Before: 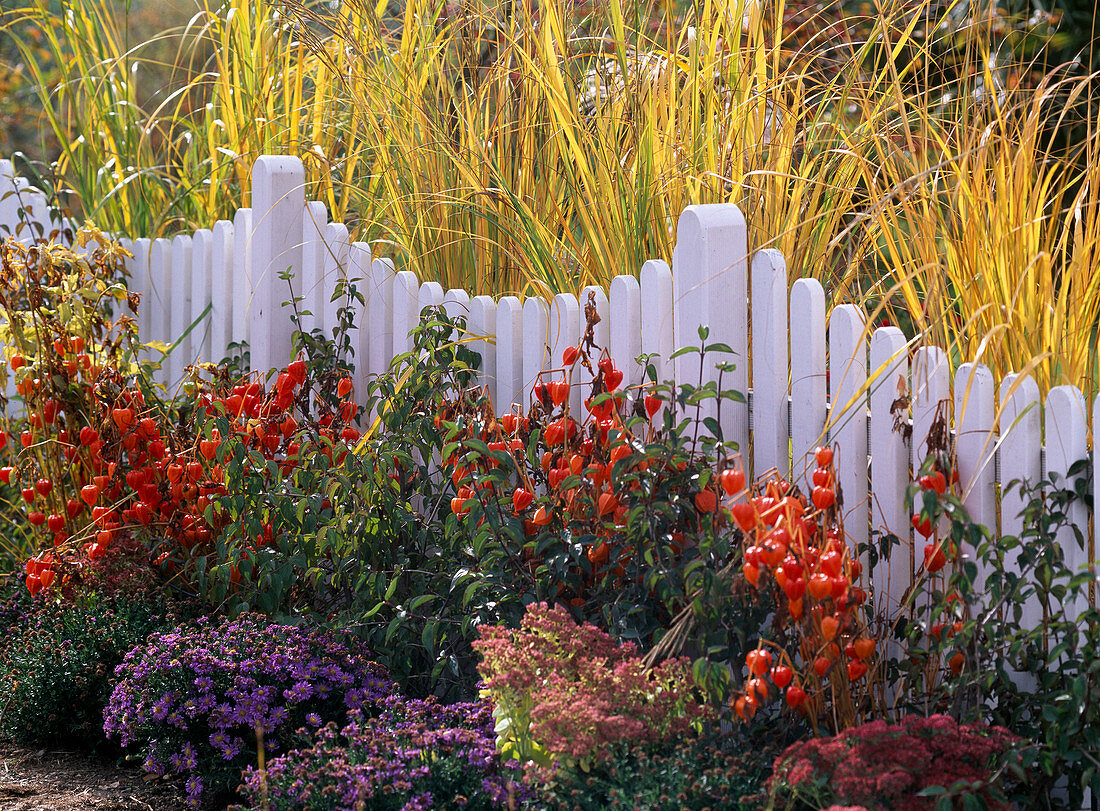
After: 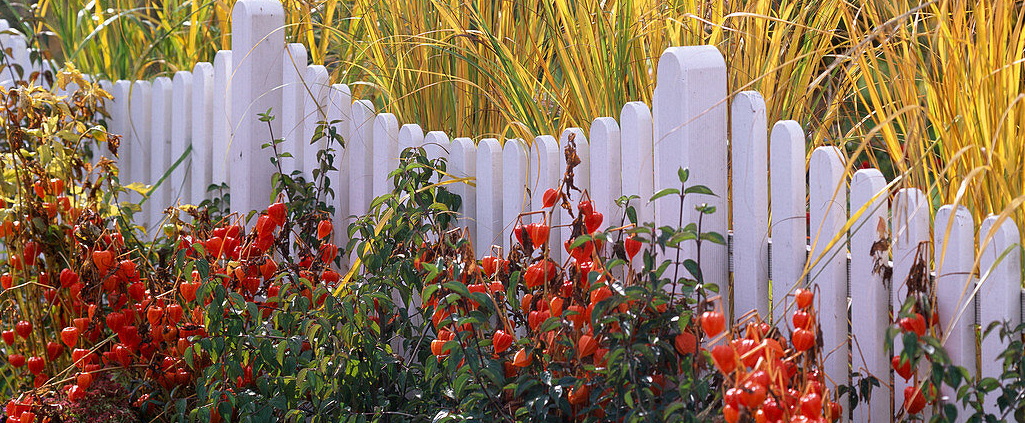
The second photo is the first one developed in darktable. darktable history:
crop: left 1.833%, top 19.49%, right 4.981%, bottom 28.296%
